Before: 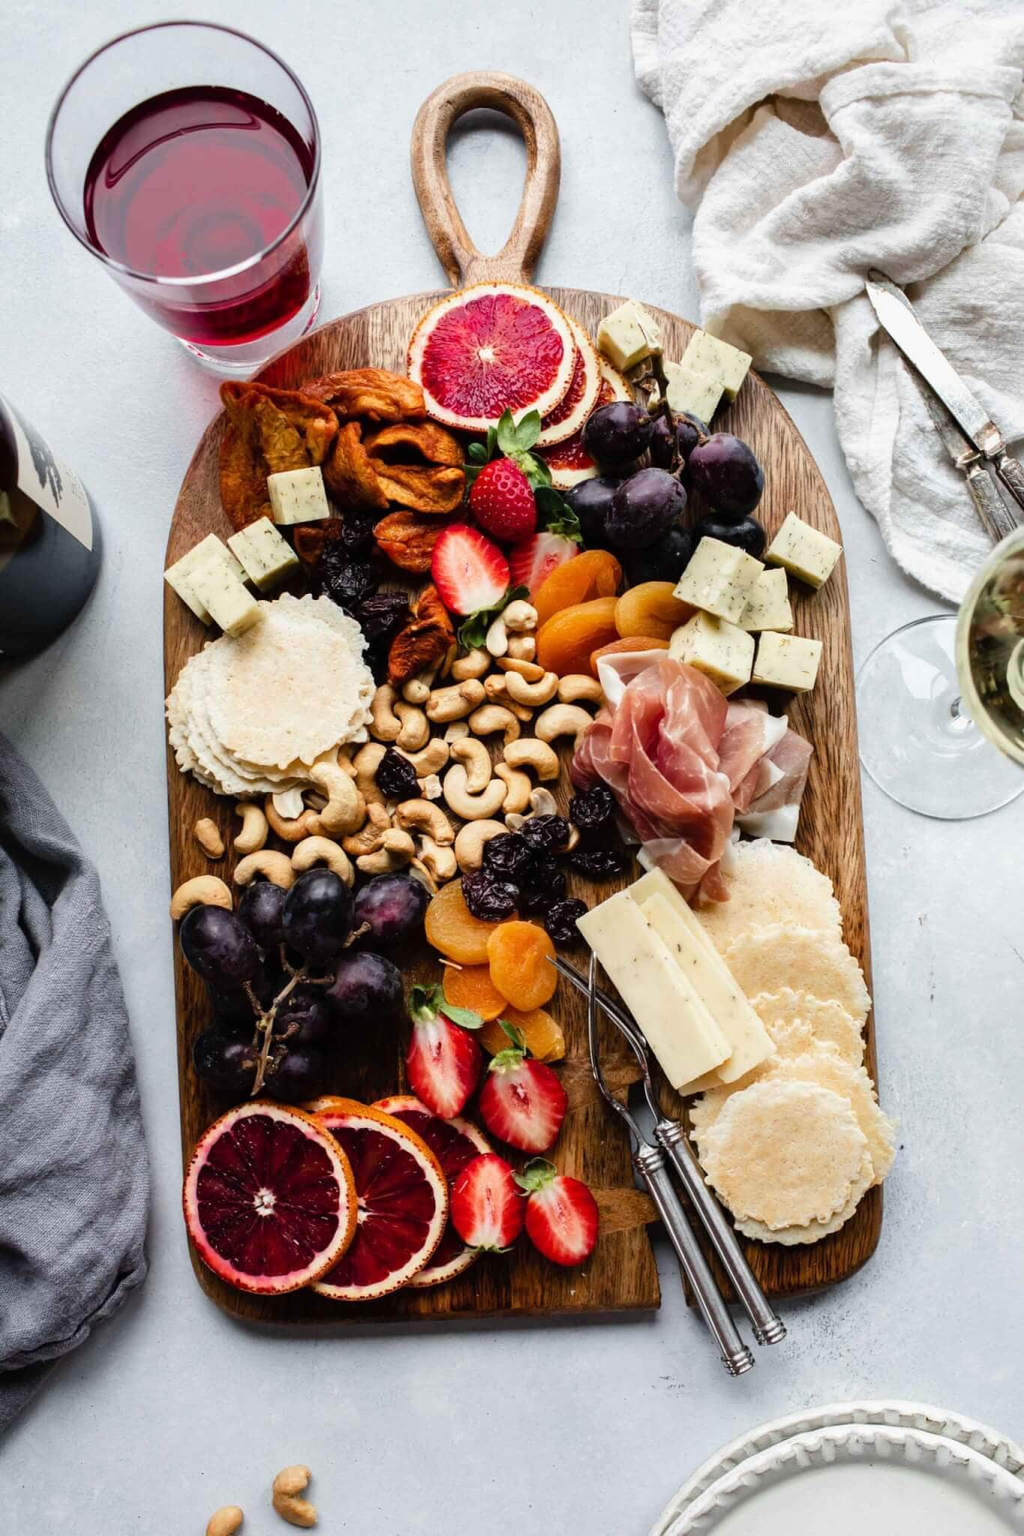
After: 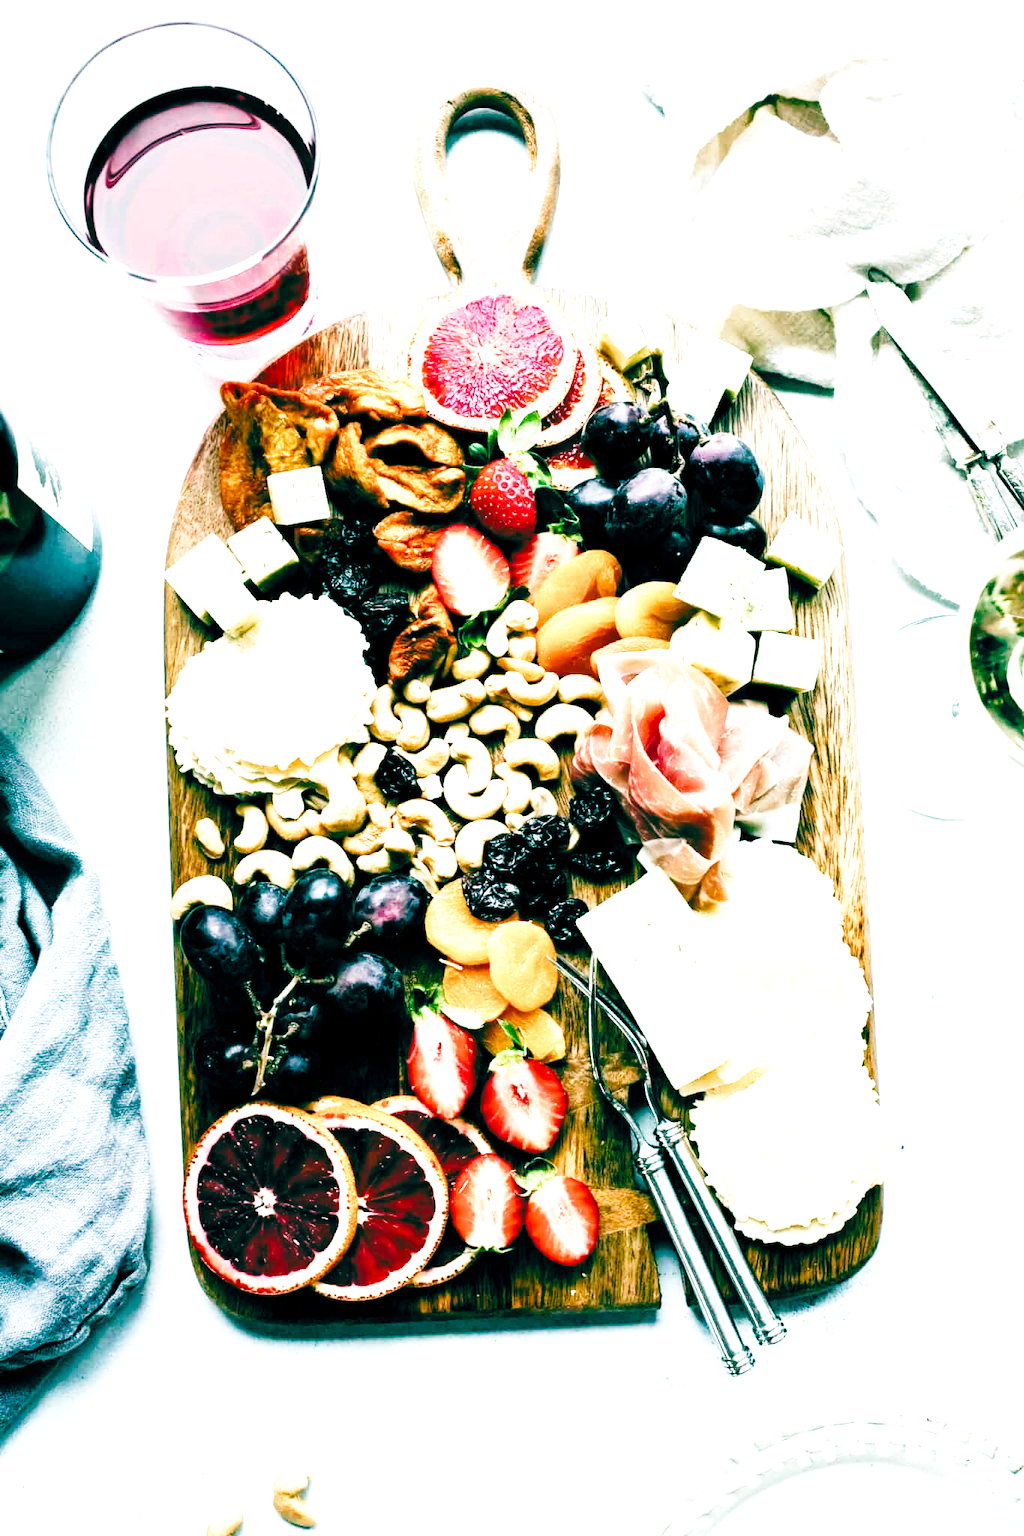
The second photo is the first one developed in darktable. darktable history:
base curve: curves: ch0 [(0, 0) (0.028, 0.03) (0.121, 0.232) (0.46, 0.748) (0.859, 0.968) (1, 1)], preserve colors none
exposure: black level correction 0, exposure 0.947 EV, compensate exposure bias true, compensate highlight preservation false
color balance rgb: global offset › luminance -0.539%, global offset › chroma 0.903%, global offset › hue 172.82°, perceptual saturation grading › global saturation 20%, perceptual saturation grading › highlights -50.365%, perceptual saturation grading › shadows 30.838%, perceptual brilliance grading › highlights 20.455%, perceptual brilliance grading › mid-tones 19.466%, perceptual brilliance grading › shadows -20.297%
